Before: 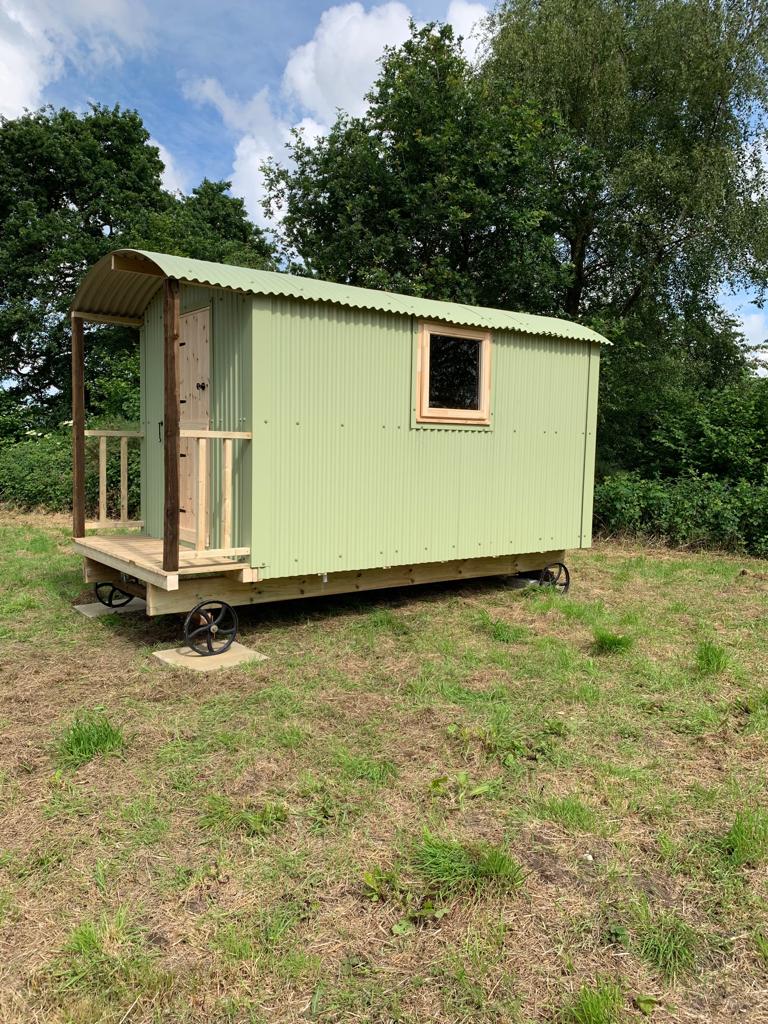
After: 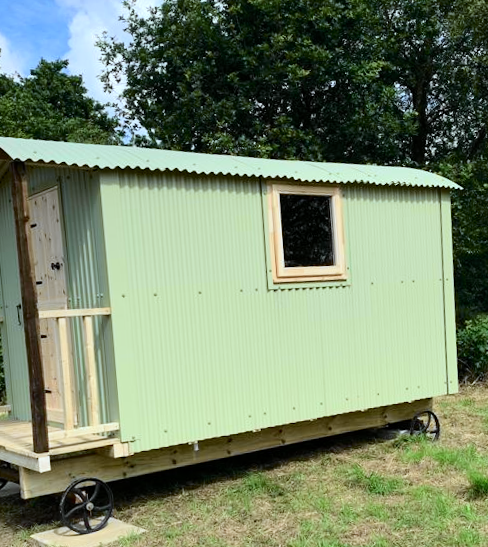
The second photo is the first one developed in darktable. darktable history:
crop: left 20.932%, top 15.471%, right 21.848%, bottom 34.081%
tone curve: curves: ch0 [(0, 0) (0.037, 0.025) (0.131, 0.093) (0.275, 0.256) (0.476, 0.517) (0.607, 0.667) (0.691, 0.745) (0.789, 0.836) (0.911, 0.925) (0.997, 0.995)]; ch1 [(0, 0) (0.301, 0.3) (0.444, 0.45) (0.493, 0.495) (0.507, 0.503) (0.534, 0.533) (0.582, 0.58) (0.658, 0.693) (0.746, 0.77) (1, 1)]; ch2 [(0, 0) (0.246, 0.233) (0.36, 0.352) (0.415, 0.418) (0.476, 0.492) (0.502, 0.504) (0.525, 0.518) (0.539, 0.544) (0.586, 0.602) (0.634, 0.651) (0.706, 0.727) (0.853, 0.852) (1, 0.951)], color space Lab, independent channels, preserve colors none
rotate and perspective: rotation -4.98°, automatic cropping off
color calibration: illuminant F (fluorescent), F source F9 (Cool White Deluxe 4150 K) – high CRI, x 0.374, y 0.373, temperature 4158.34 K
tone equalizer: on, module defaults
